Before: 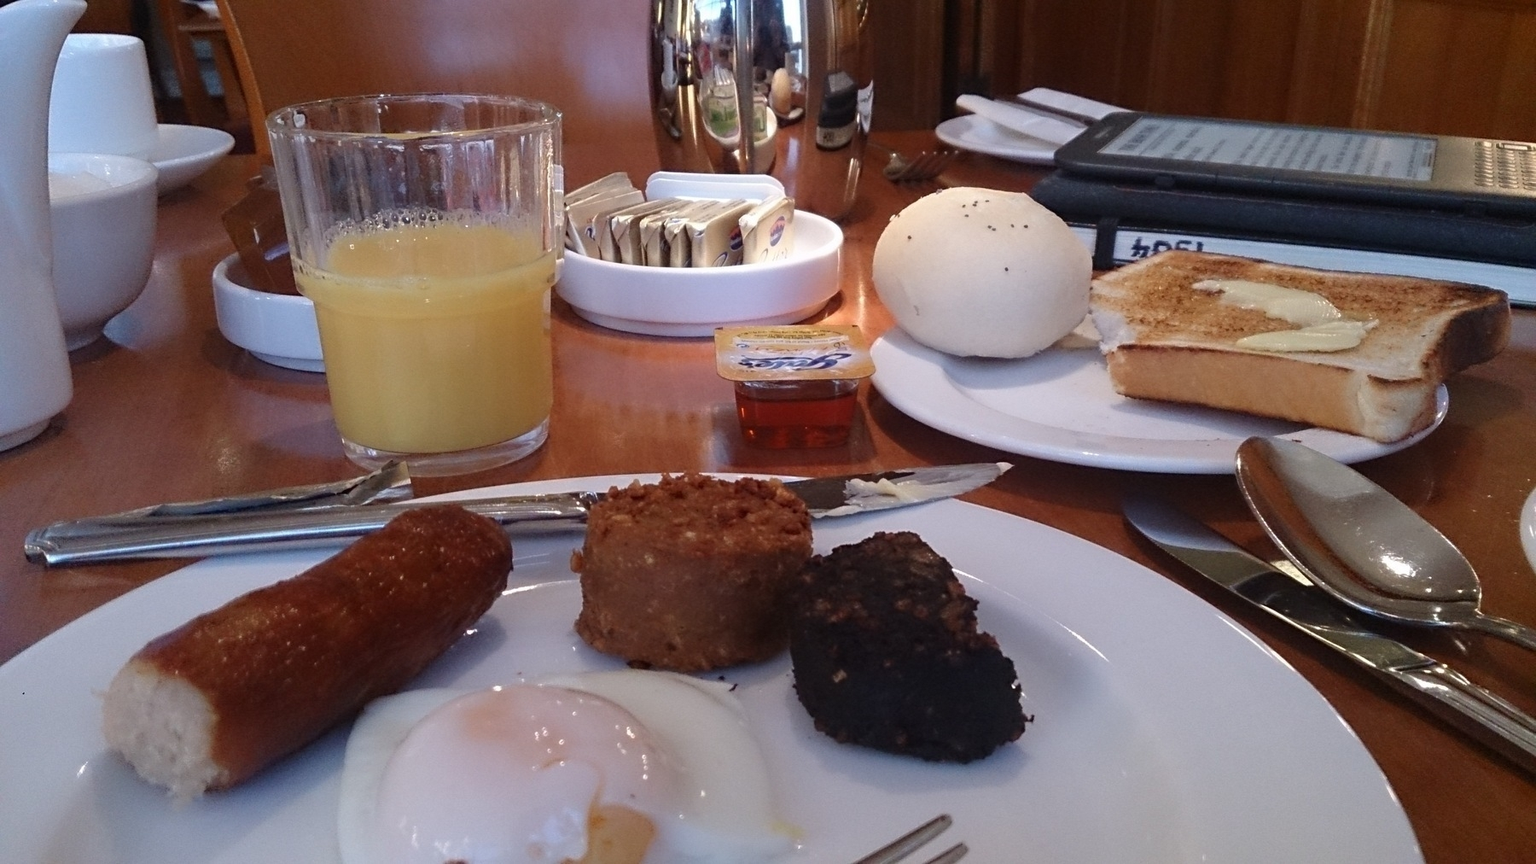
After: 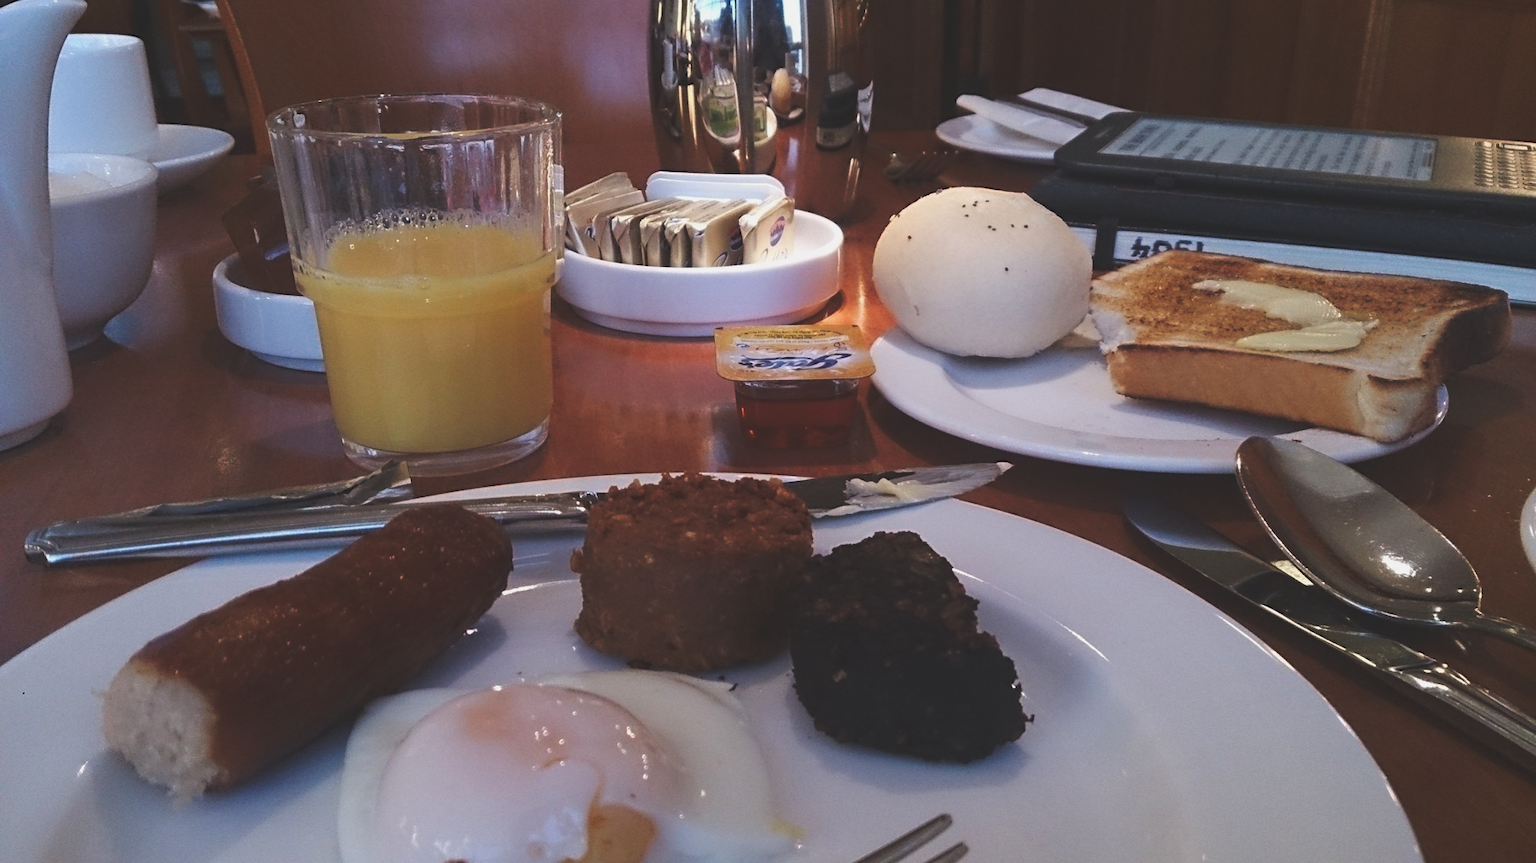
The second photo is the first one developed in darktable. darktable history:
tone curve: curves: ch0 [(0, 0.142) (0.384, 0.314) (0.752, 0.711) (0.991, 0.95)]; ch1 [(0.006, 0.129) (0.346, 0.384) (1, 1)]; ch2 [(0.003, 0.057) (0.261, 0.248) (1, 1)], preserve colors none
